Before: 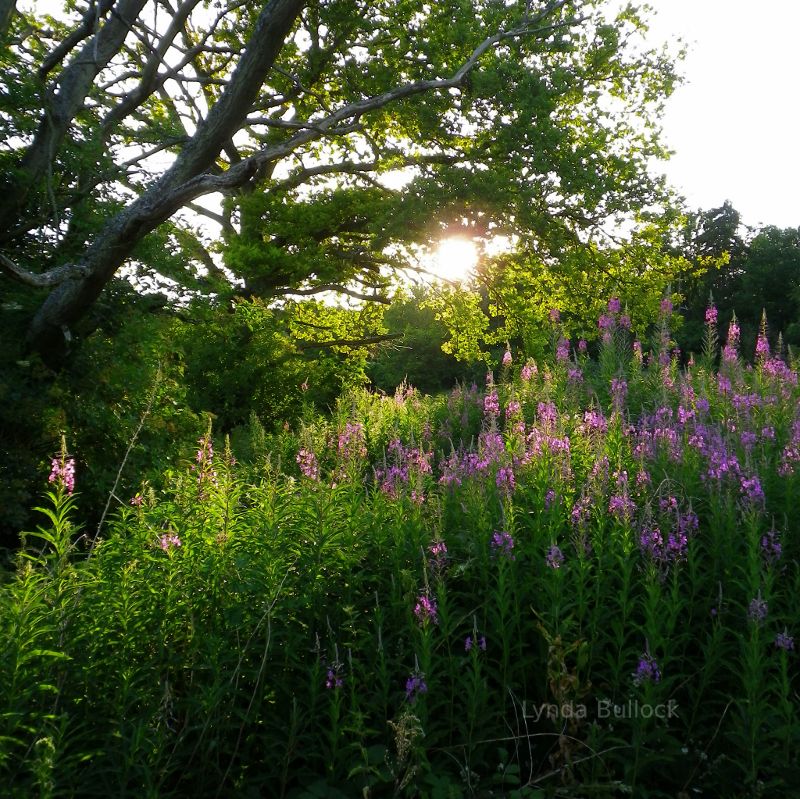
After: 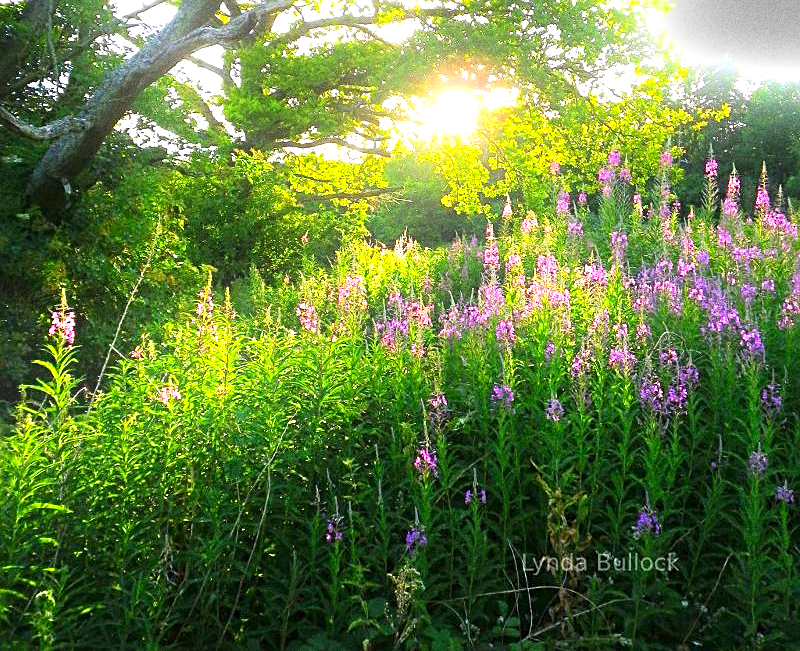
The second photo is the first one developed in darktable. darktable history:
exposure: black level correction 0, exposure 1.7 EV, compensate exposure bias true, compensate highlight preservation false
contrast brightness saturation: saturation 0.18
bloom: size 9%, threshold 100%, strength 7%
sharpen: on, module defaults
crop and rotate: top 18.507%
grain: coarseness 0.09 ISO, strength 40%
